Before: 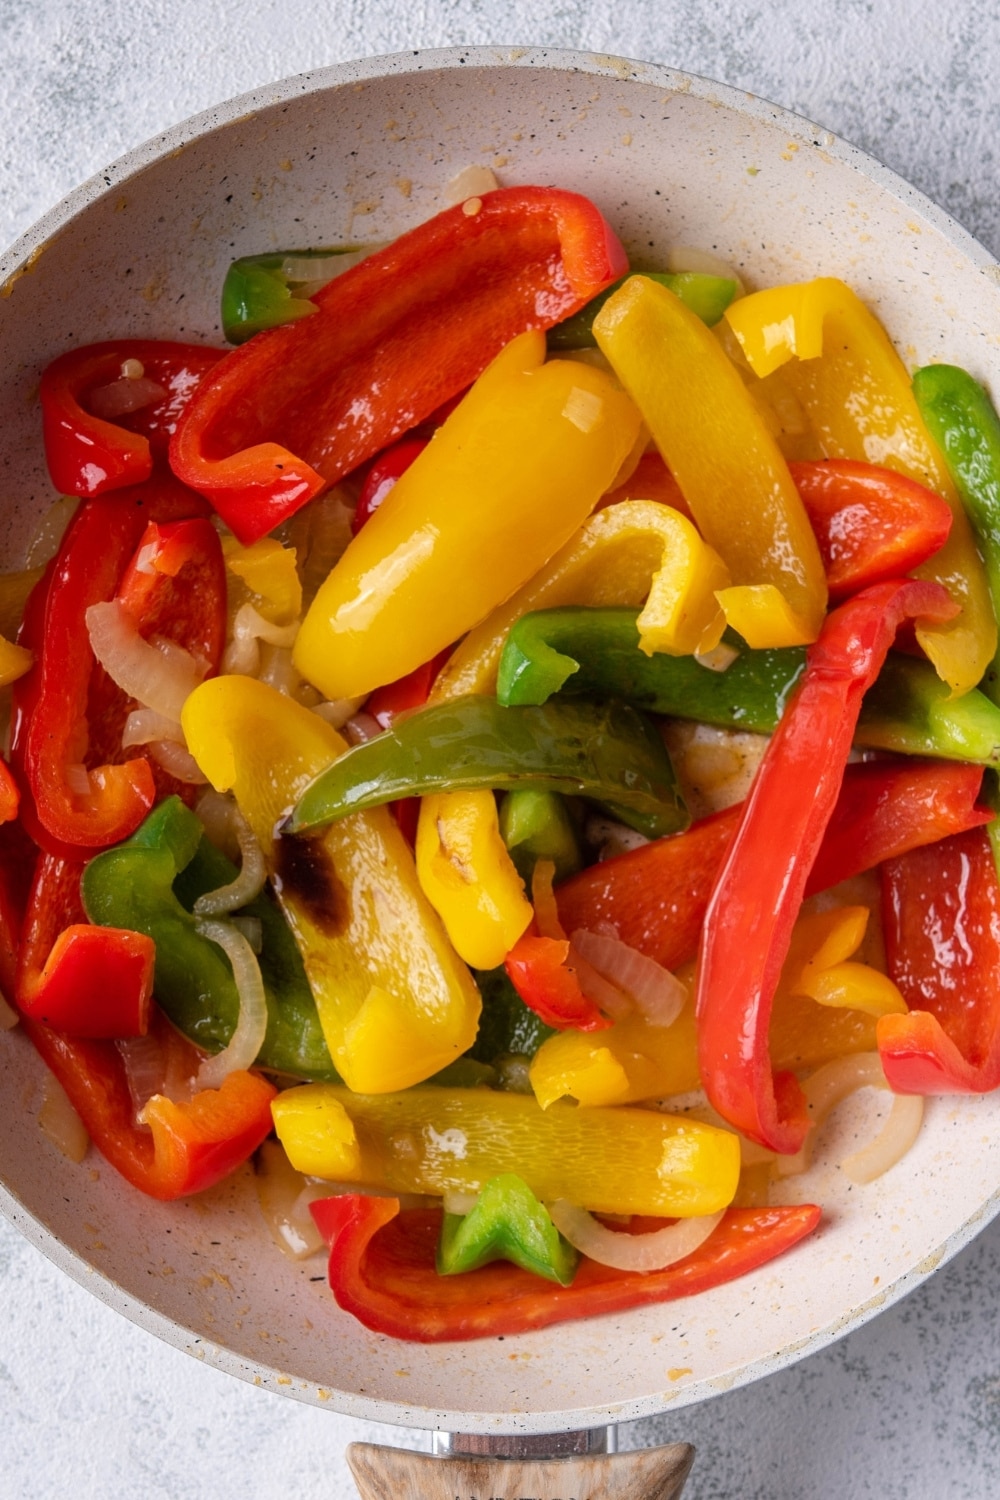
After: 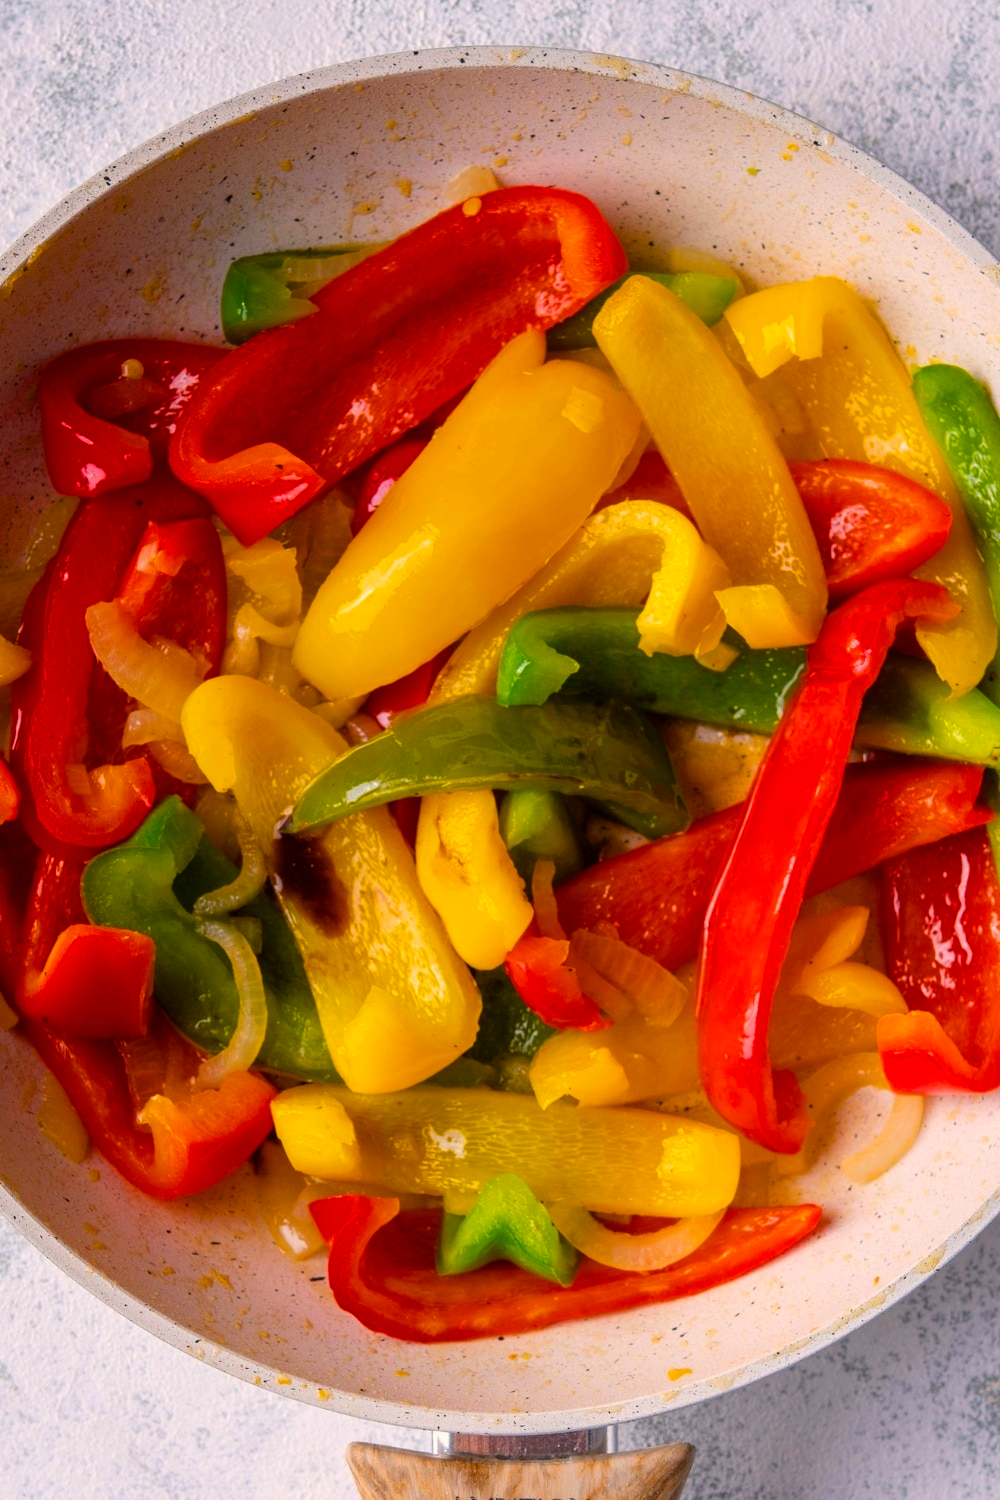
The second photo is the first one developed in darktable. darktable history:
color balance rgb: power › hue 72.21°, highlights gain › chroma 1.663%, highlights gain › hue 56.37°, linear chroma grading › global chroma 20.519%, perceptual saturation grading › global saturation 30.912%
contrast brightness saturation: contrast 0.039, saturation 0.072
